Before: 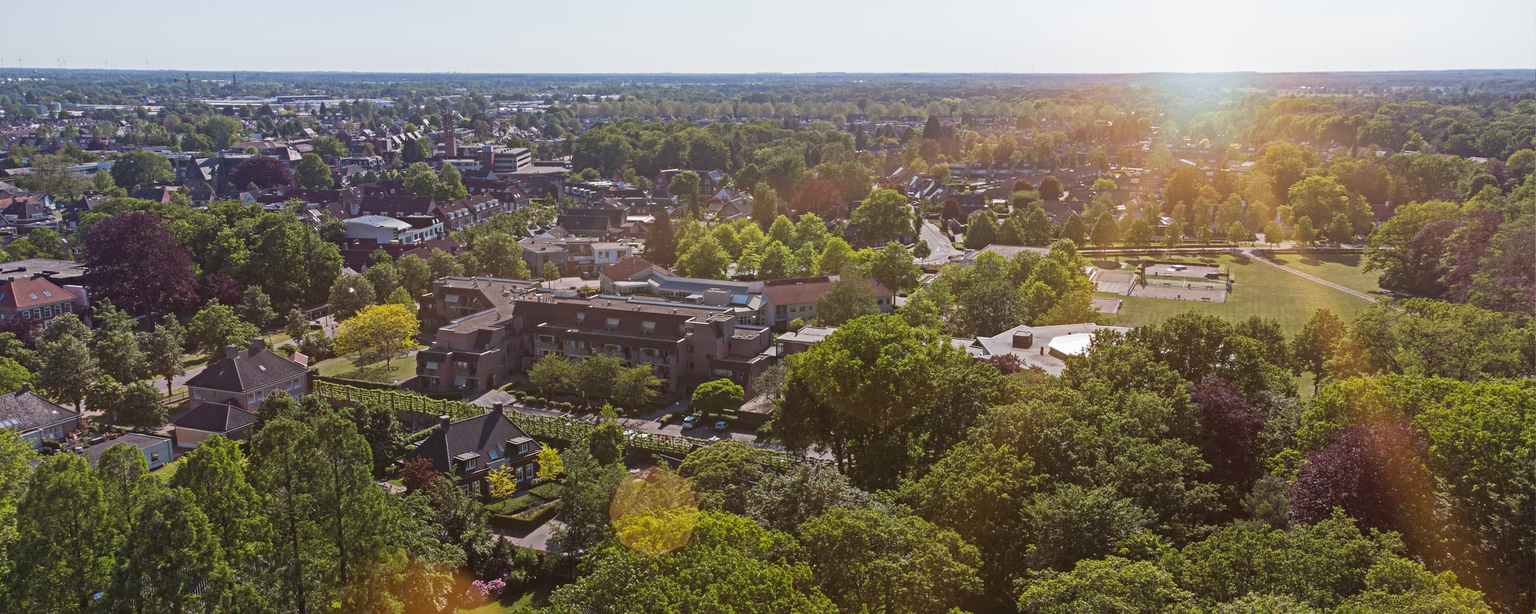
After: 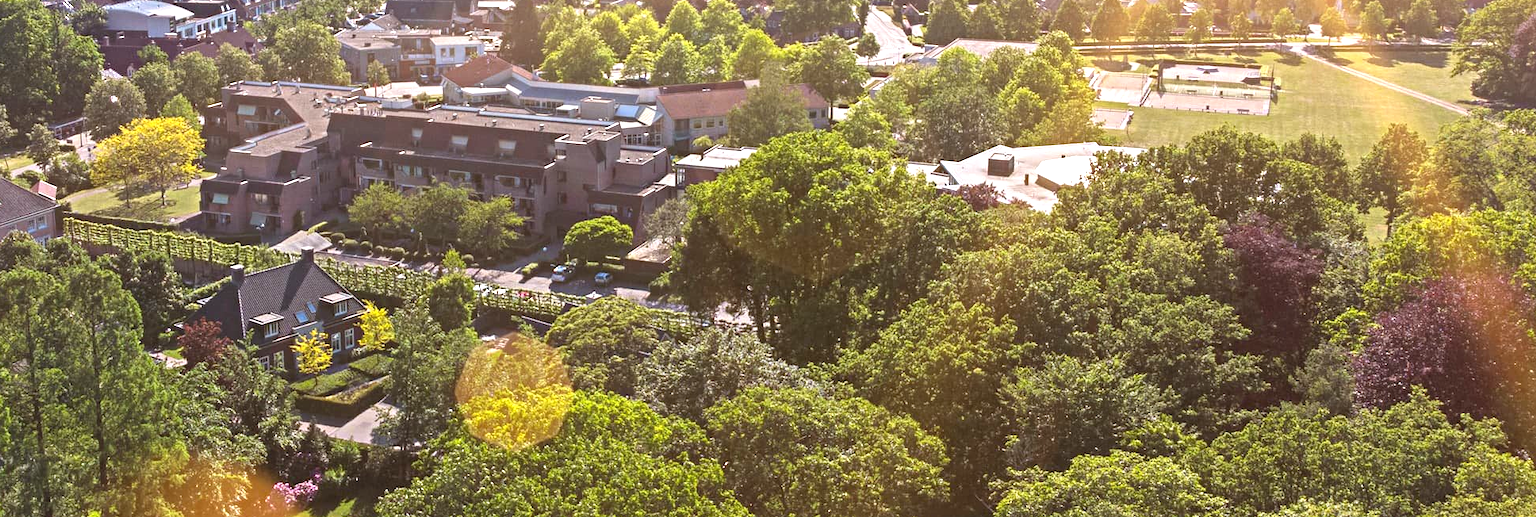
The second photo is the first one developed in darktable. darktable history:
crop and rotate: left 17.299%, top 35.115%, right 7.015%, bottom 1.024%
exposure: black level correction 0, exposure 1.1 EV, compensate exposure bias true, compensate highlight preservation false
